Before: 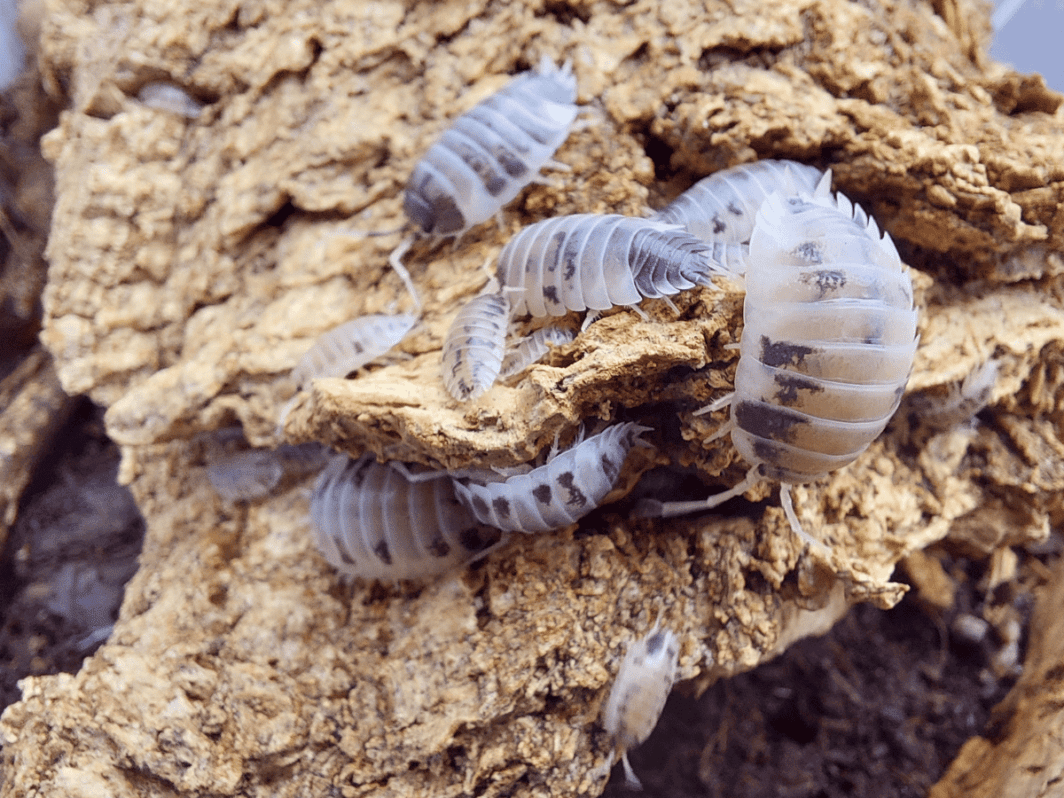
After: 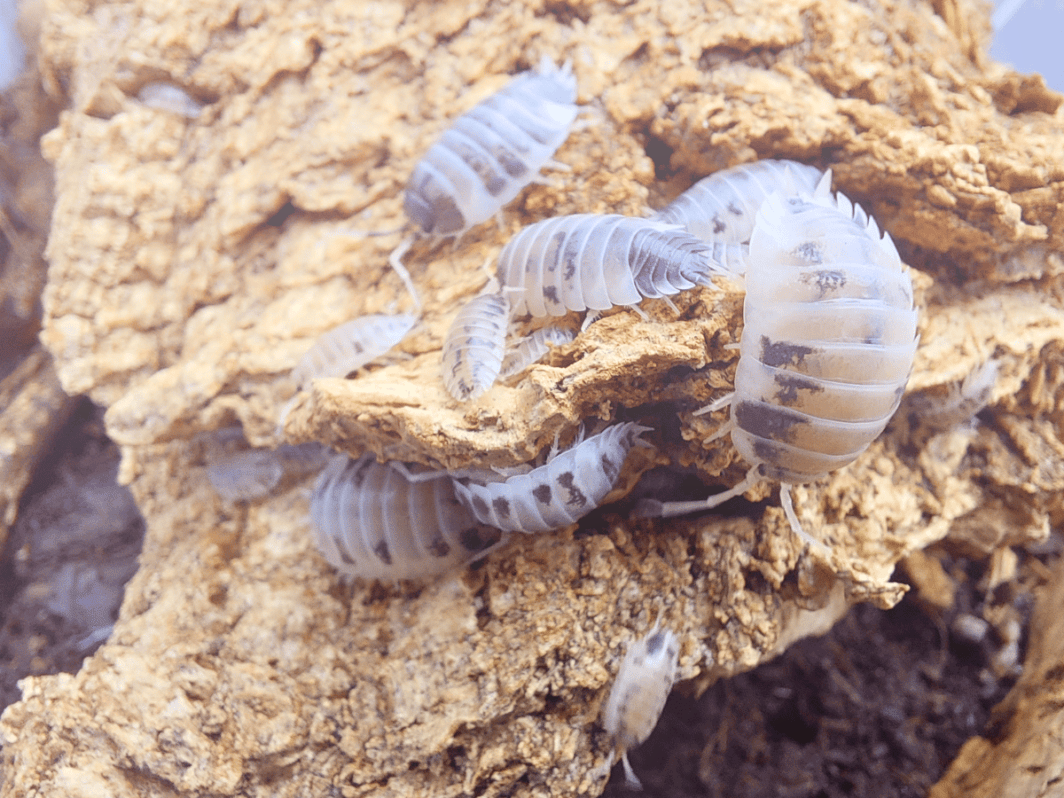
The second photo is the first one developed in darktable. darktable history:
bloom: size 38%, threshold 95%, strength 30%
shadows and highlights: shadows -10, white point adjustment 1.5, highlights 10
